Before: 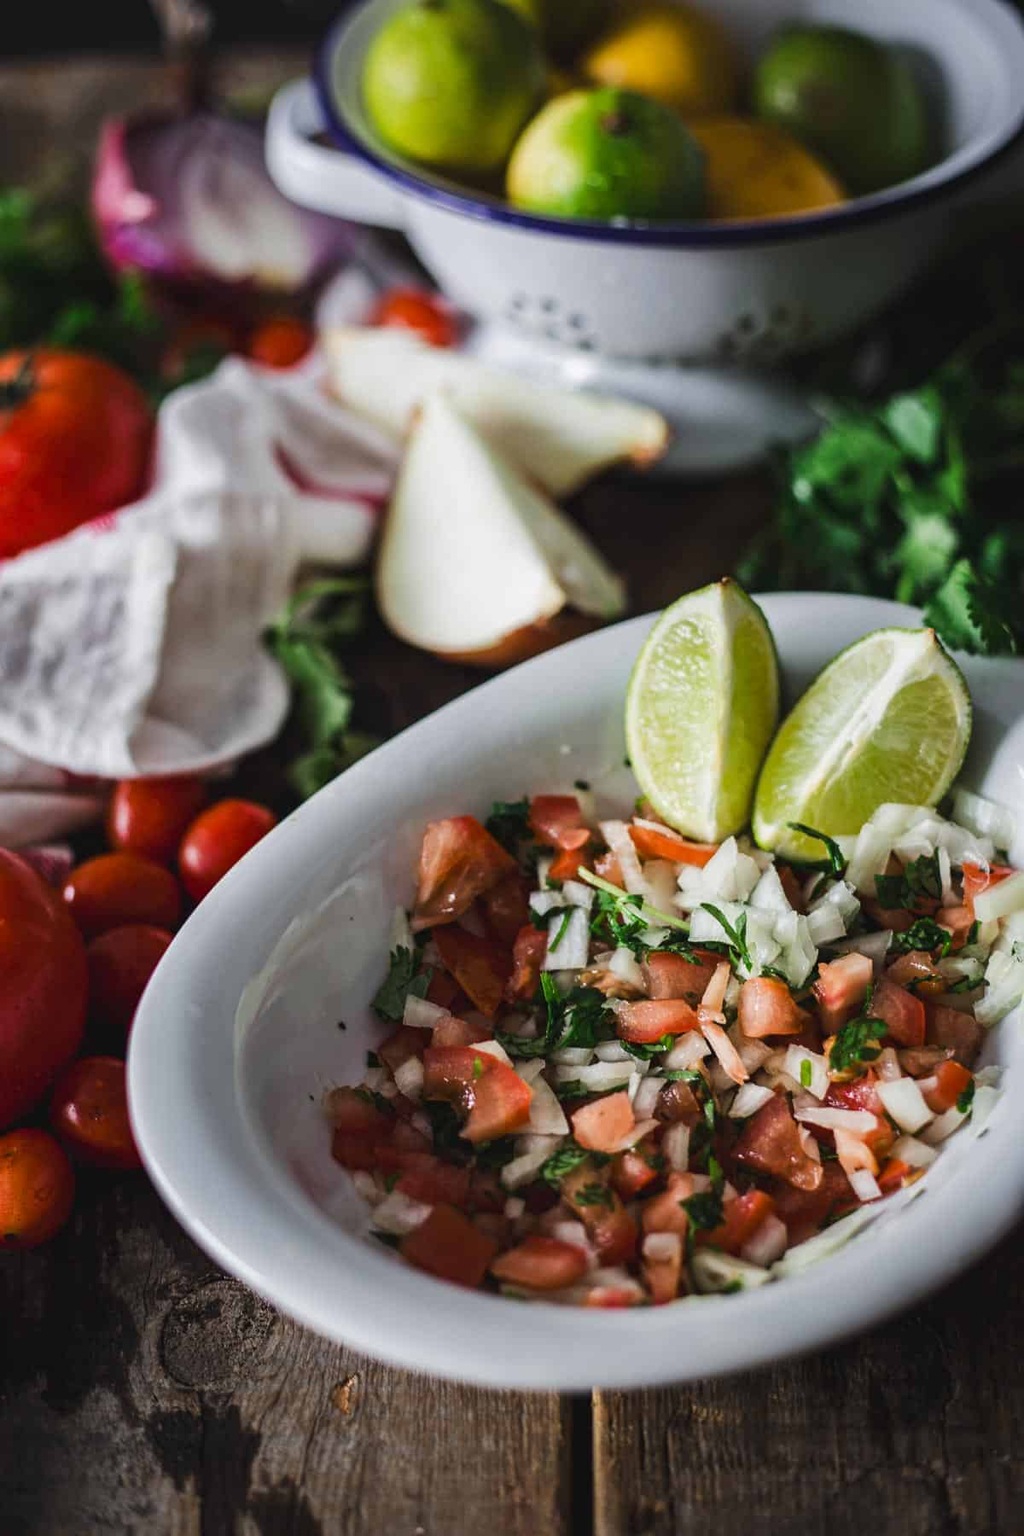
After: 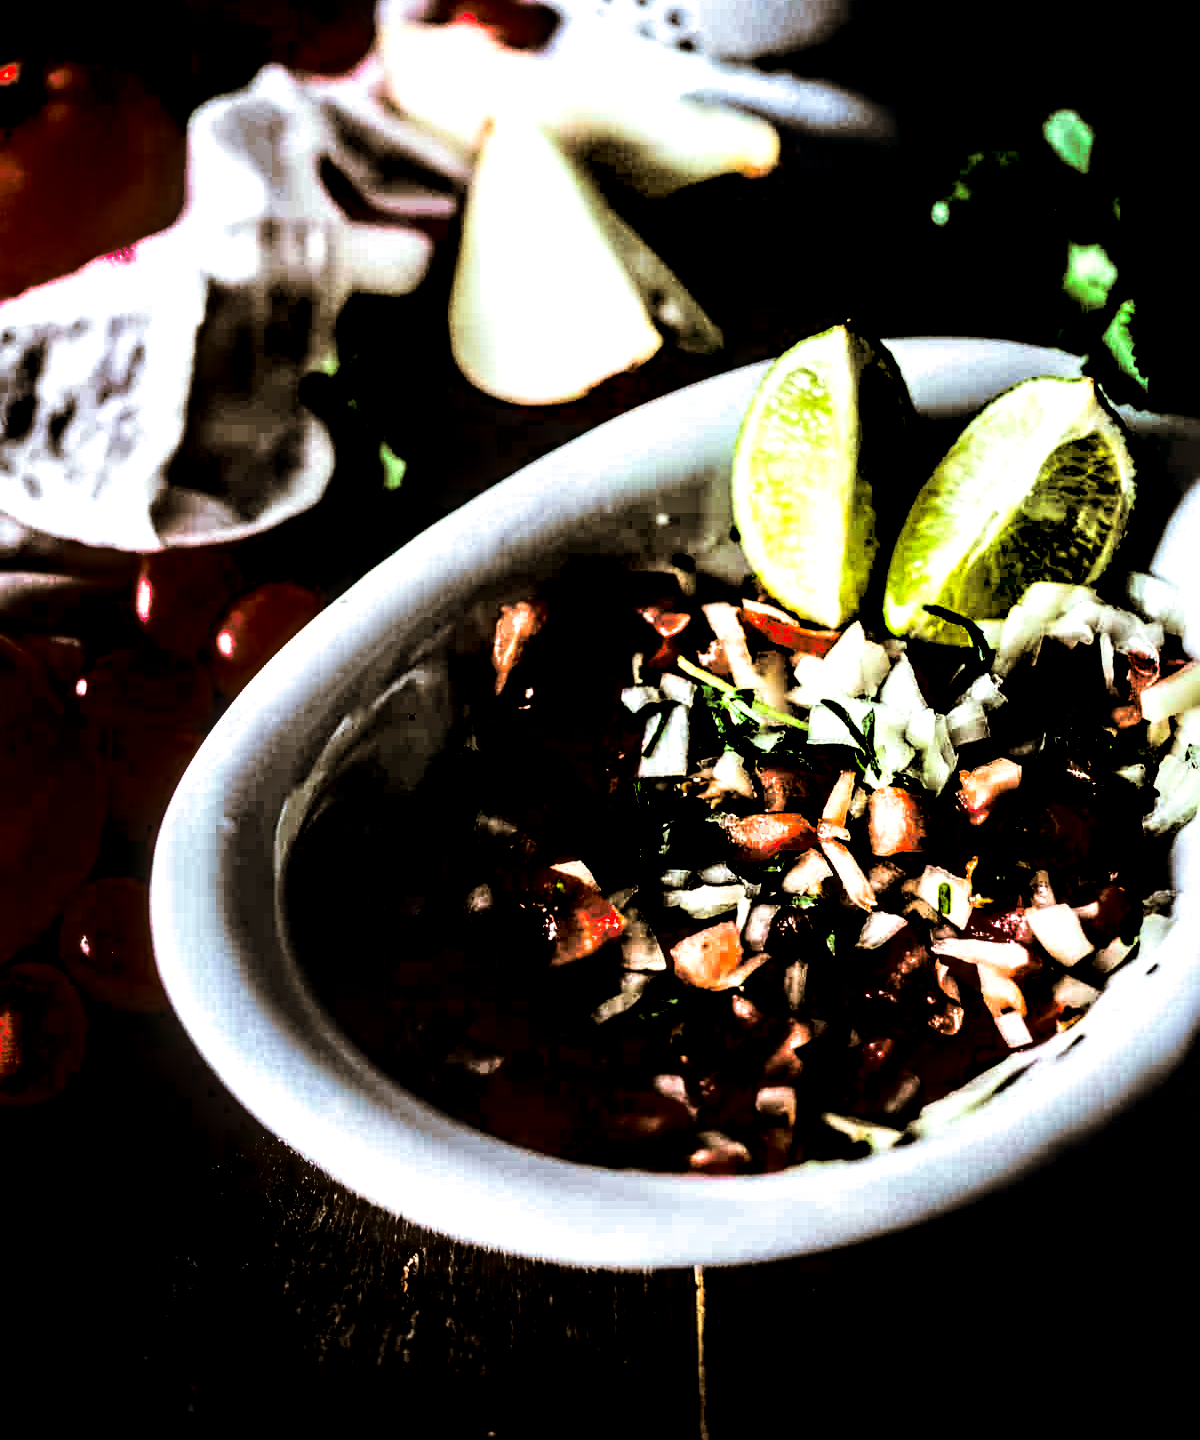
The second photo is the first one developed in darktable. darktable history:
contrast brightness saturation: contrast 0.77, brightness -1, saturation 1
local contrast: highlights 80%, shadows 57%, detail 175%, midtone range 0.602
crop and rotate: top 19.998%
split-toning: shadows › hue 37.98°, highlights › hue 185.58°, balance -55.261
